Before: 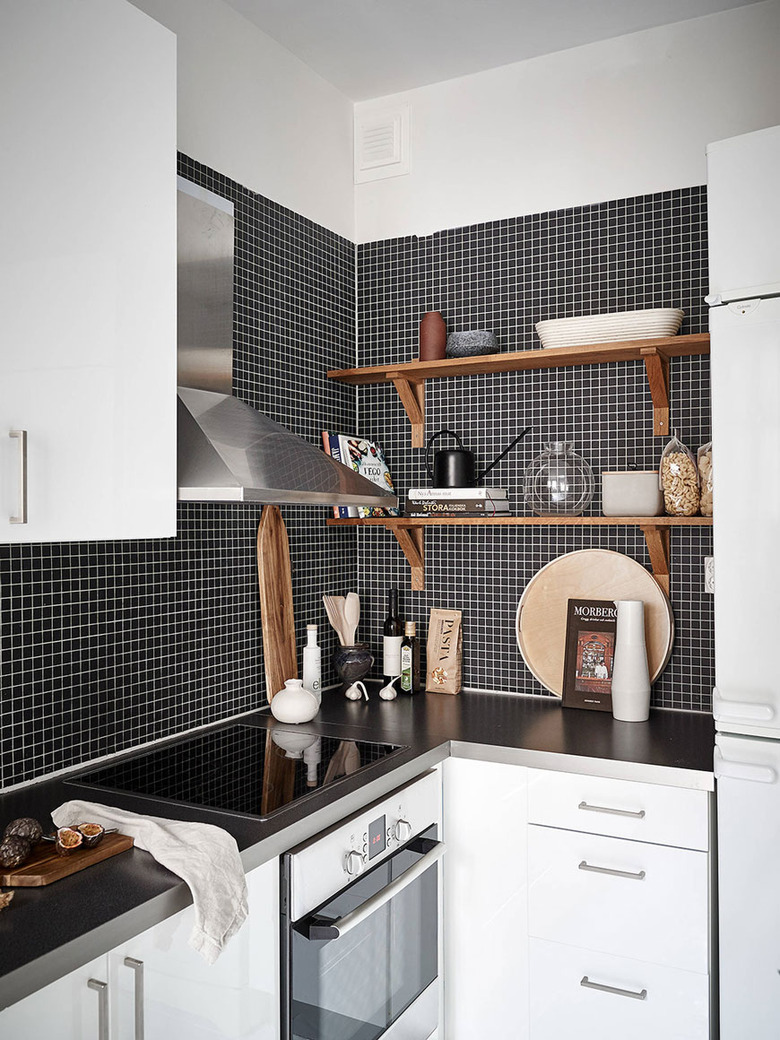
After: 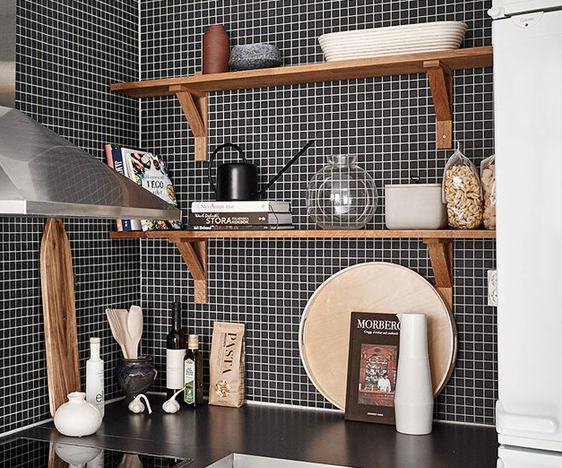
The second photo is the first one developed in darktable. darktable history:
crop and rotate: left 27.834%, top 27.629%, bottom 27.331%
contrast brightness saturation: contrast 0.098, brightness 0.018, saturation 0.017
